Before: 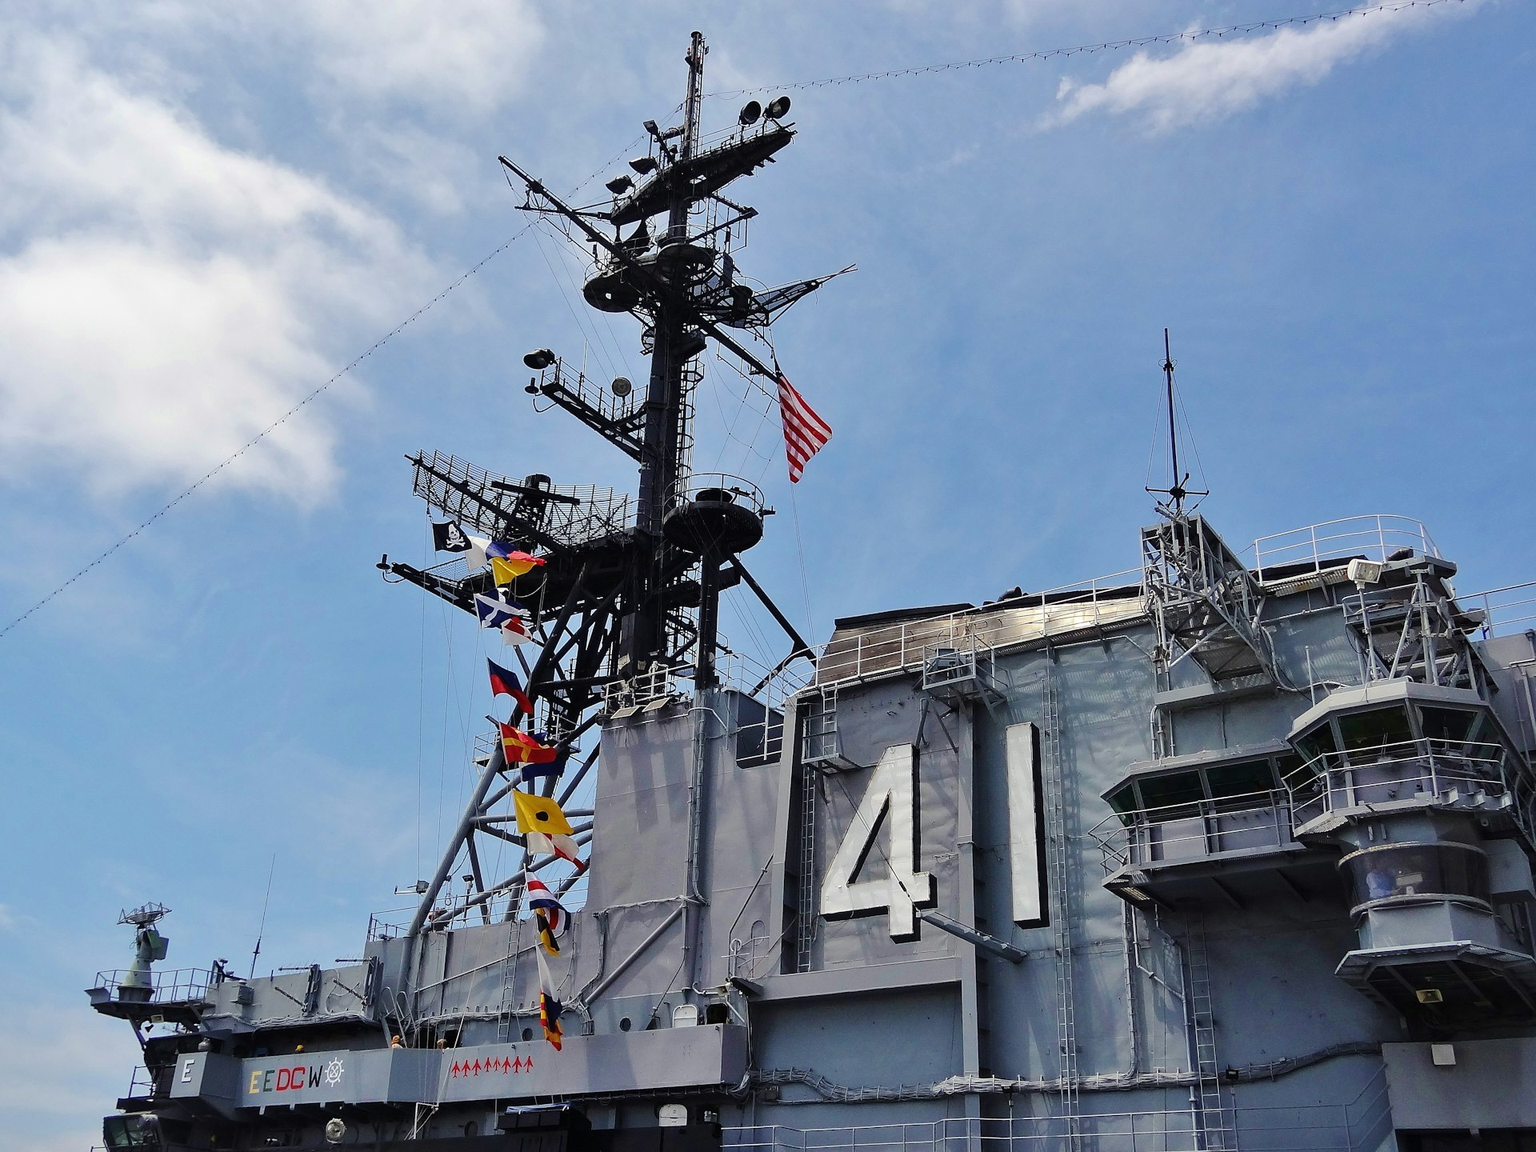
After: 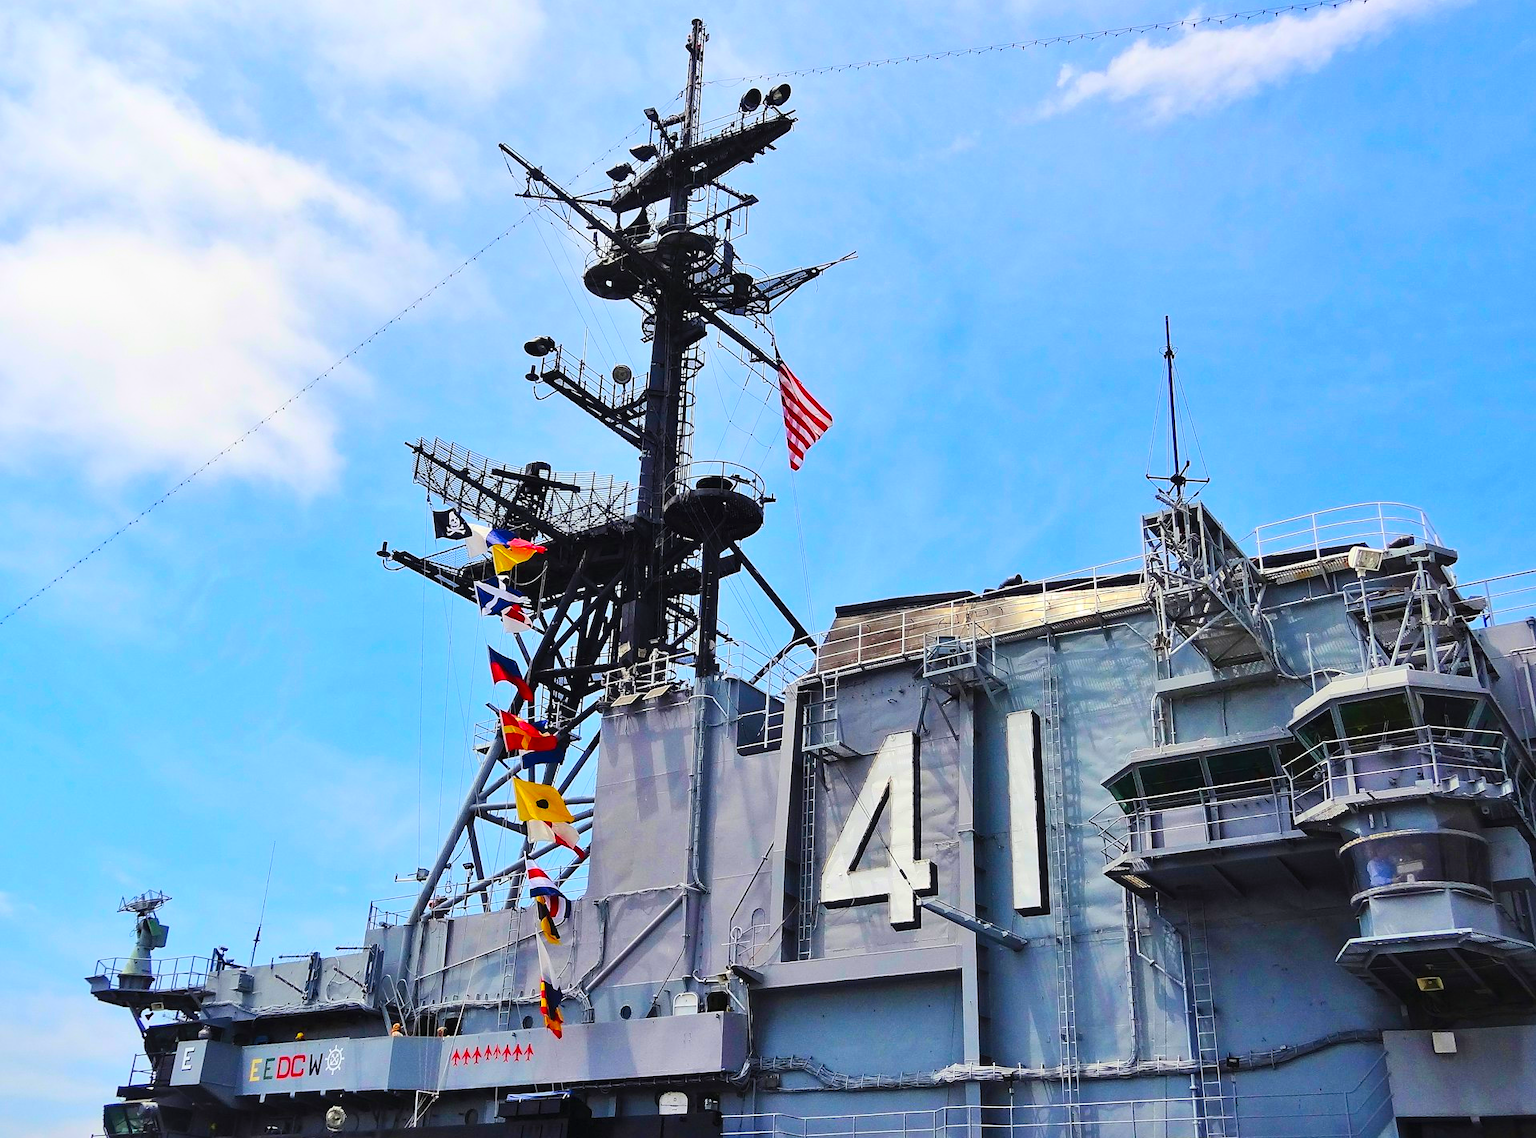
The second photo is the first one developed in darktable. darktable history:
contrast brightness saturation: contrast 0.199, brightness 0.201, saturation 0.791
crop: top 1.152%, right 0.002%
